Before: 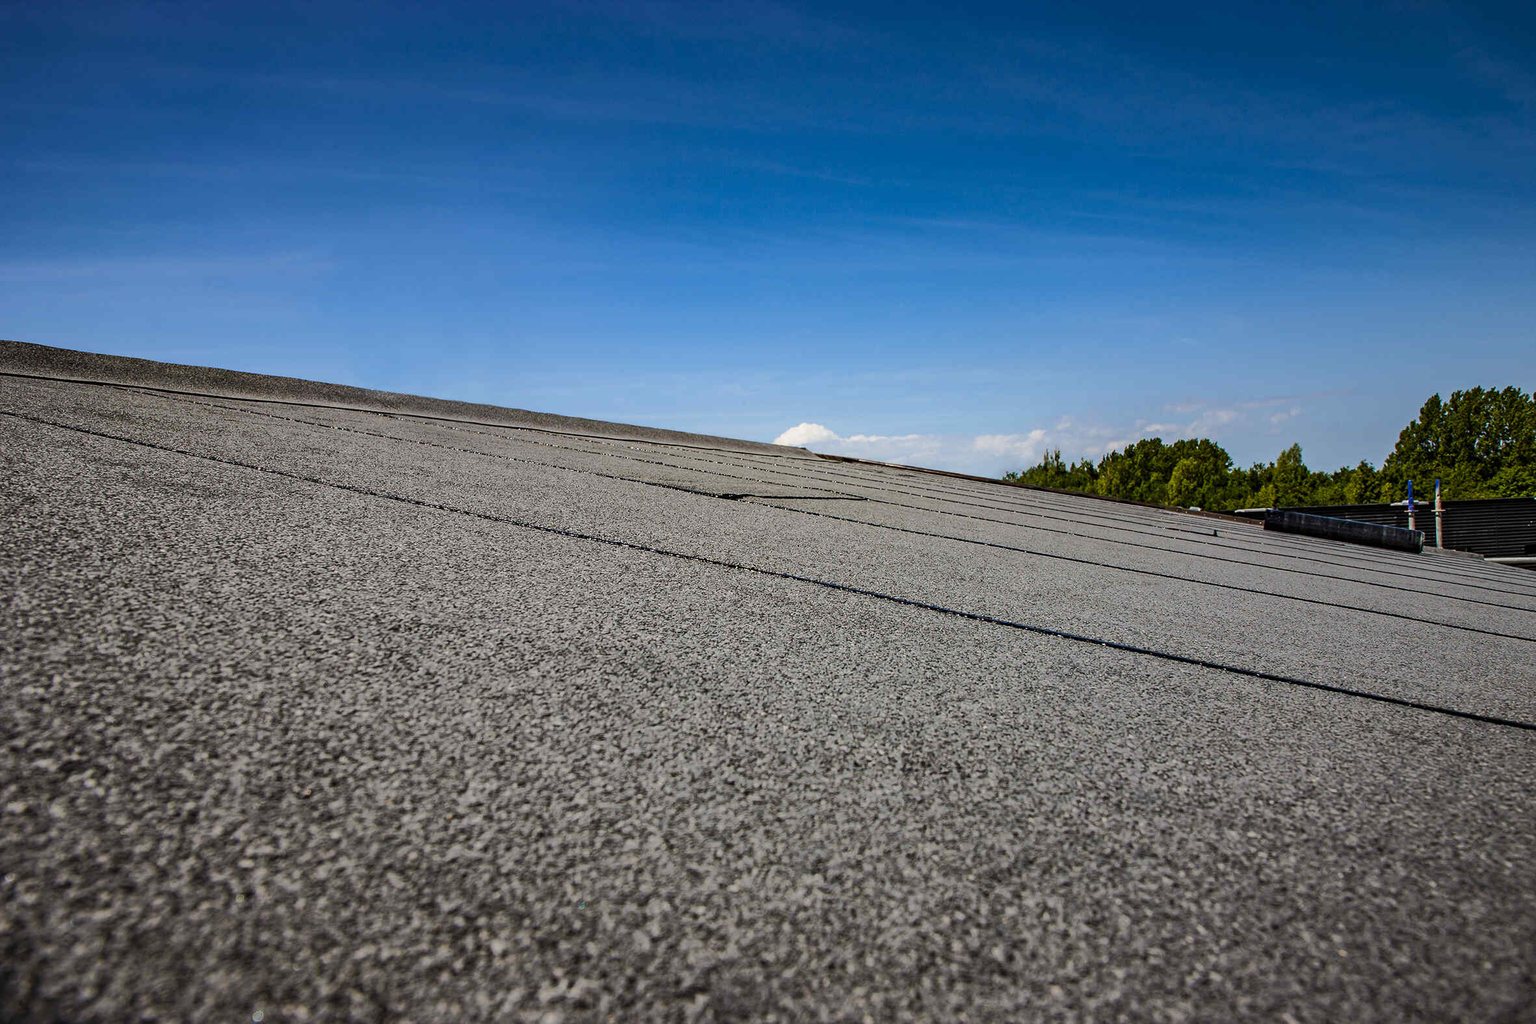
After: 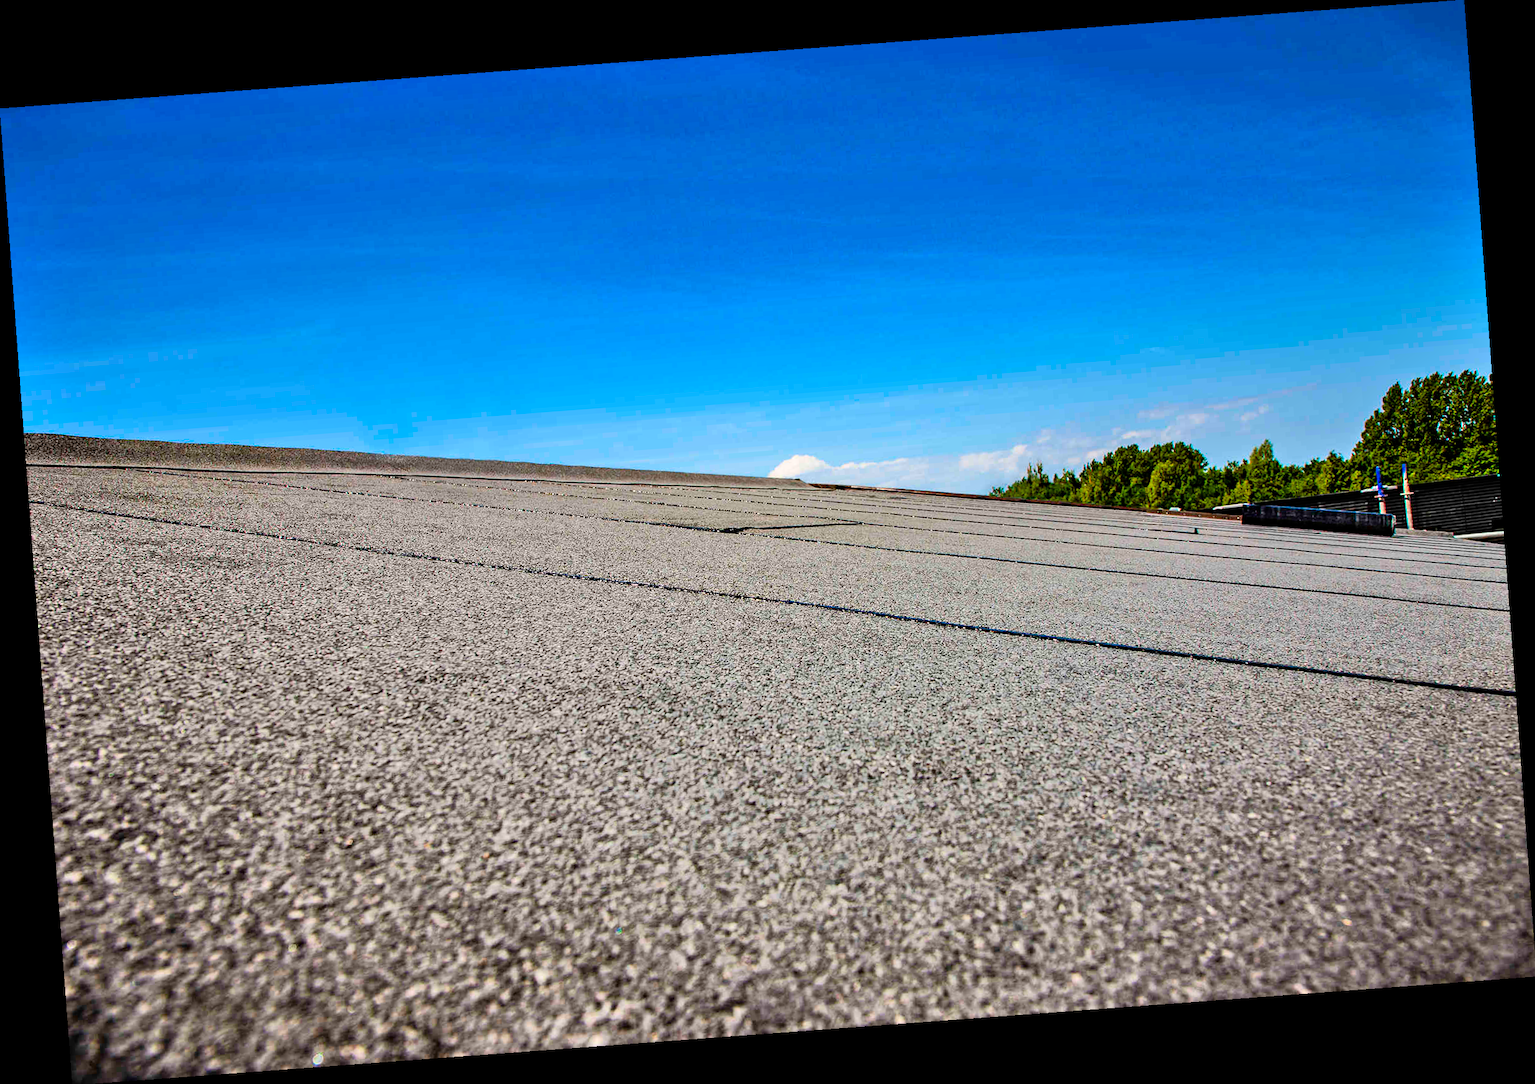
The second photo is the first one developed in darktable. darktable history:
rotate and perspective: rotation -4.25°, automatic cropping off
tone equalizer: -7 EV 0.15 EV, -6 EV 0.6 EV, -5 EV 1.15 EV, -4 EV 1.33 EV, -3 EV 1.15 EV, -2 EV 0.6 EV, -1 EV 0.15 EV, mask exposure compensation -0.5 EV
contrast brightness saturation: contrast 0.16, saturation 0.32
